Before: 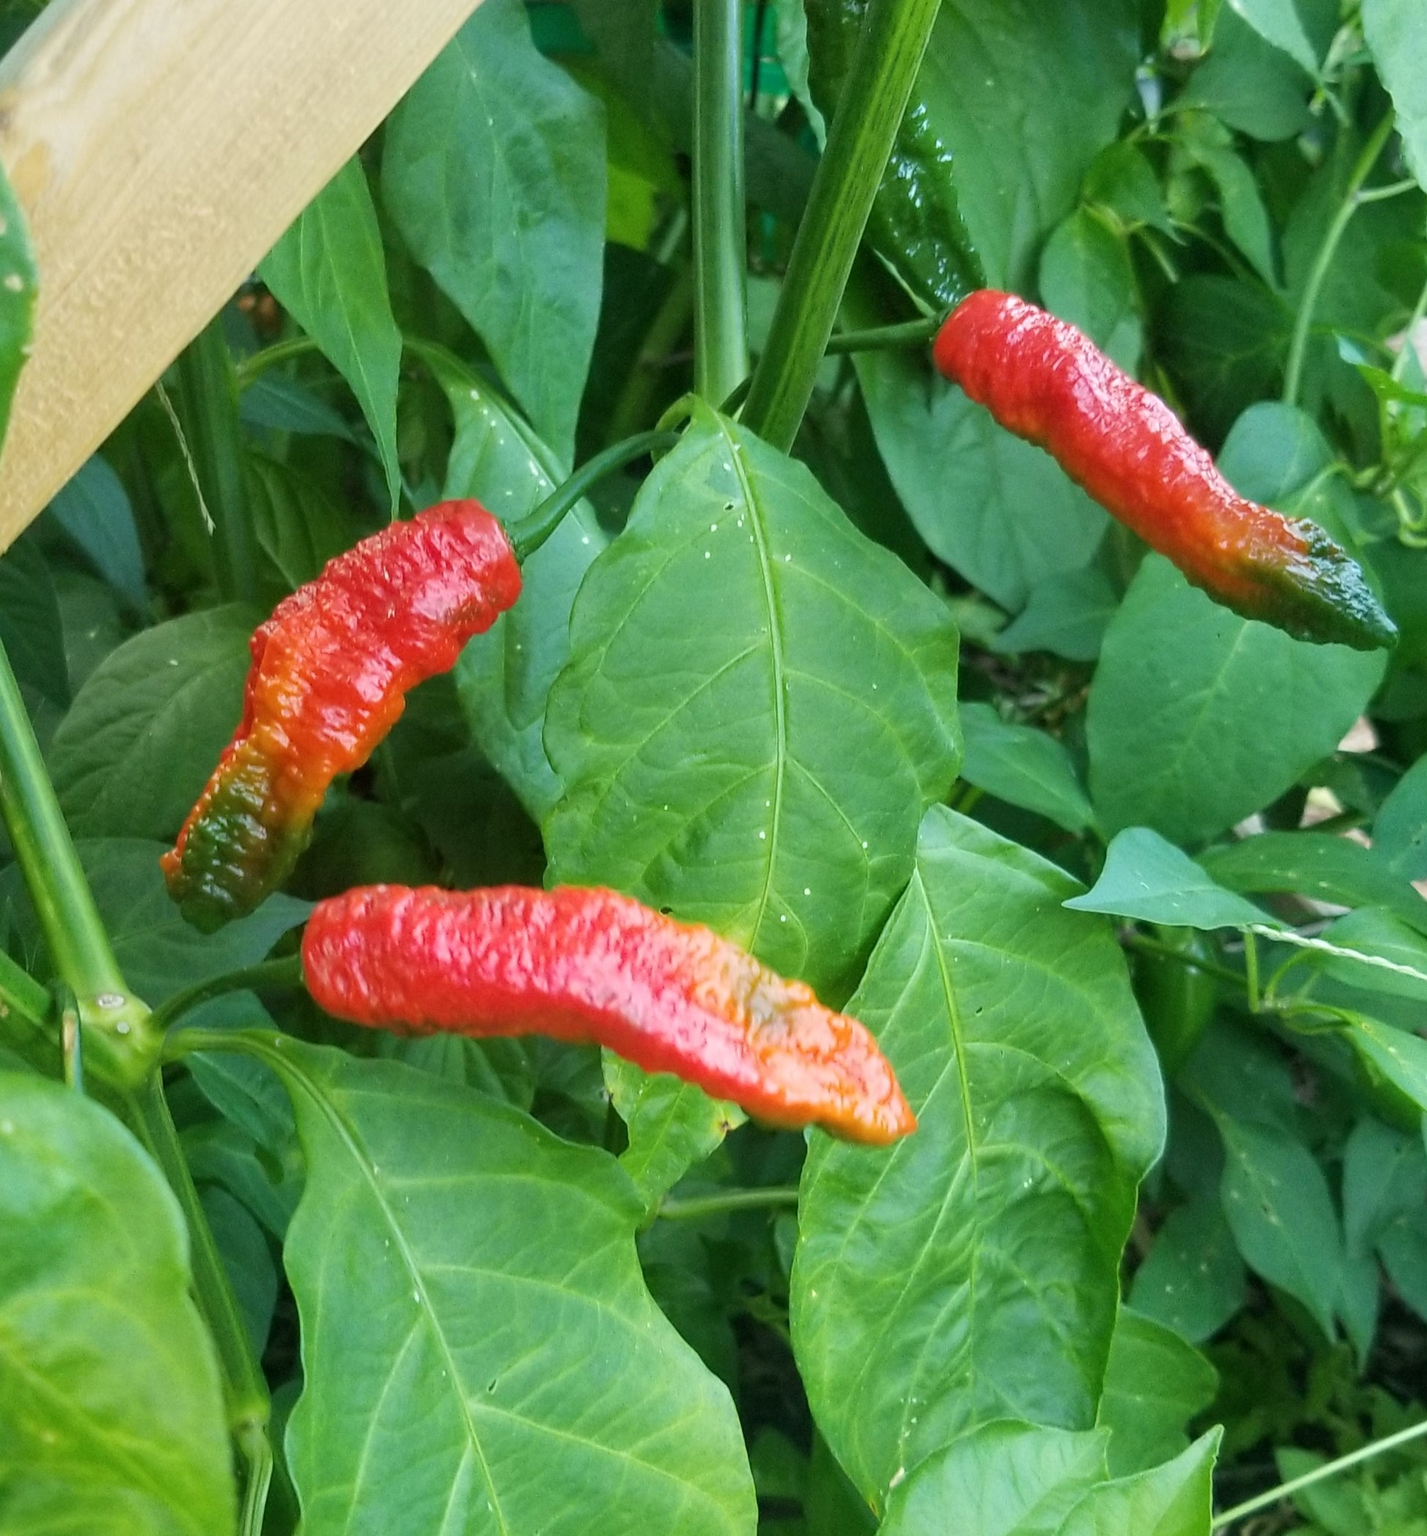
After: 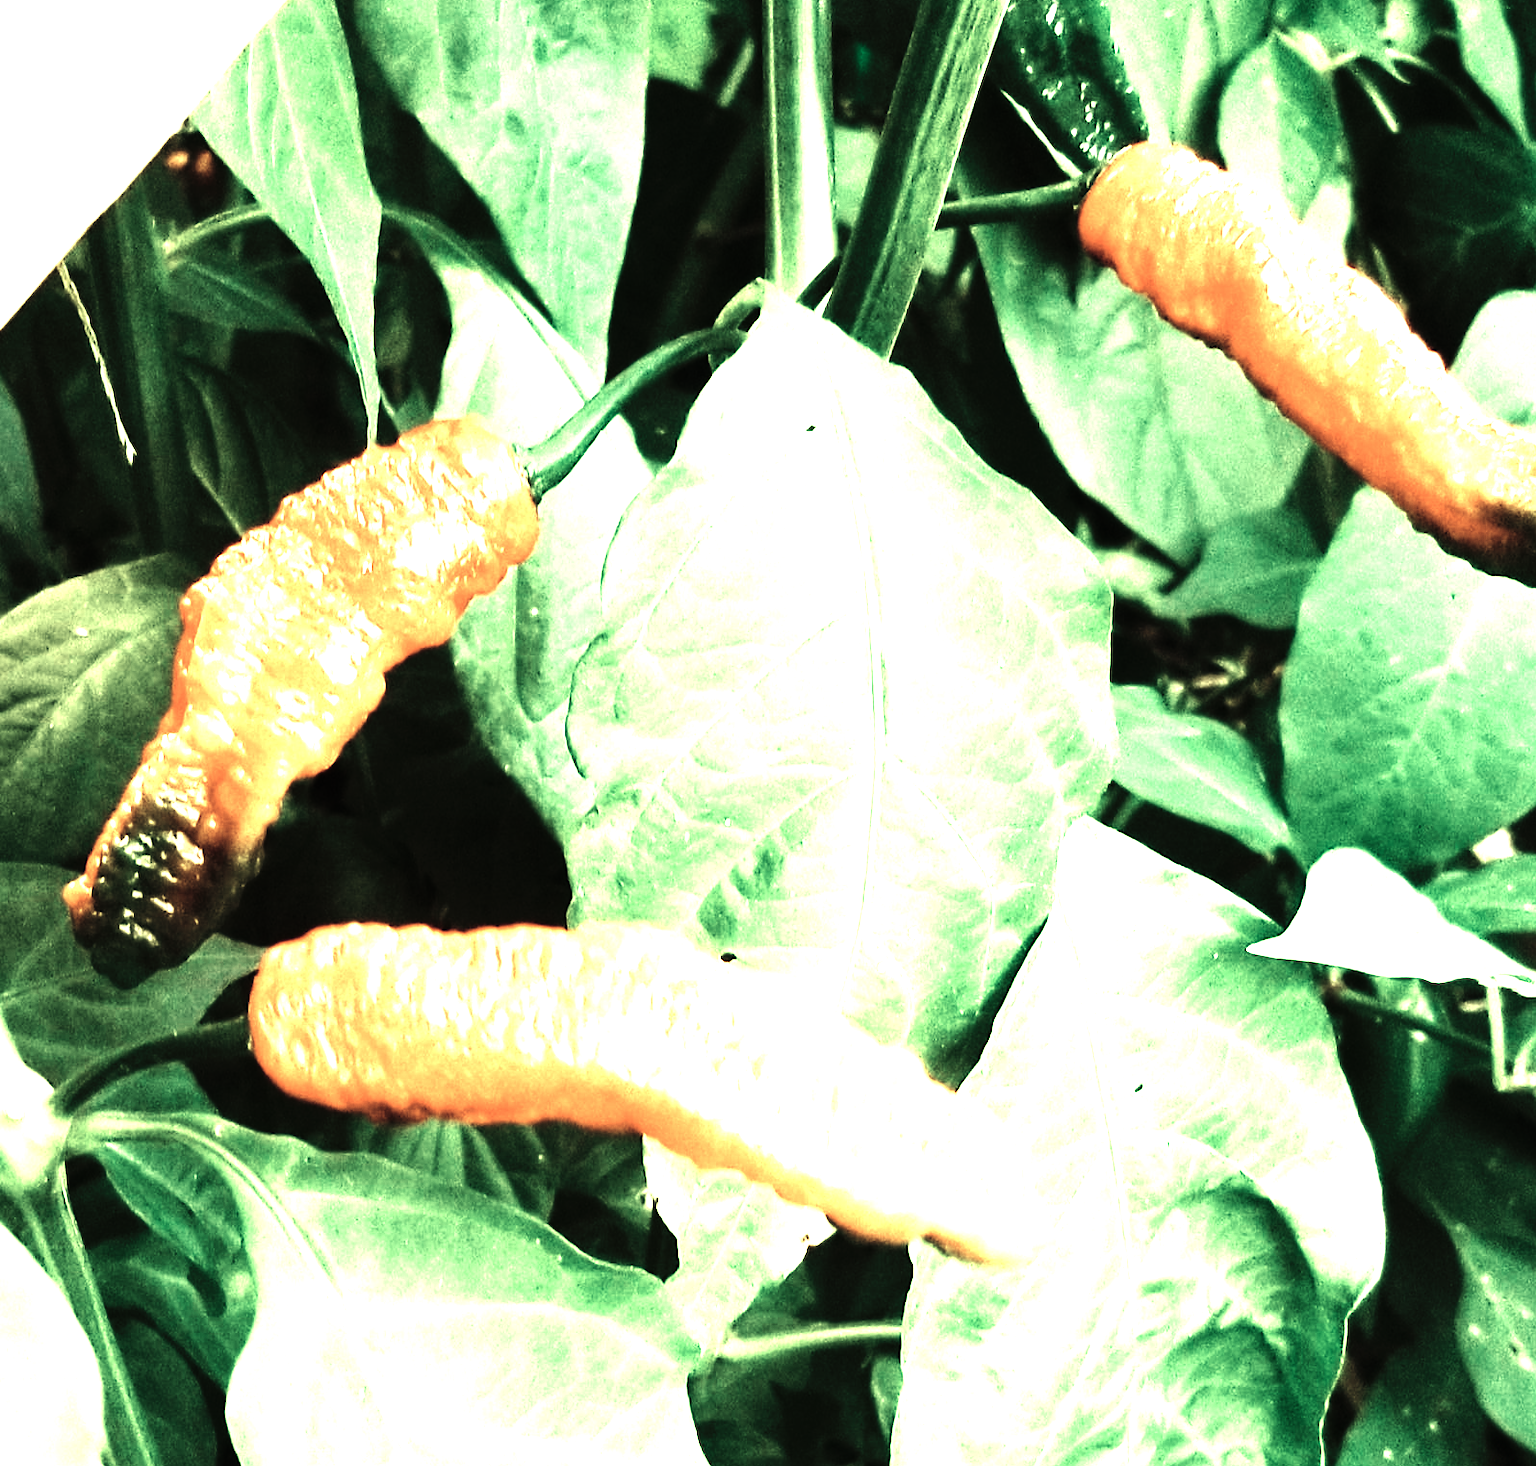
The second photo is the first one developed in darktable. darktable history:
tone curve: curves: ch0 [(0, 0) (0.003, 0.005) (0.011, 0.008) (0.025, 0.01) (0.044, 0.014) (0.069, 0.017) (0.1, 0.022) (0.136, 0.028) (0.177, 0.037) (0.224, 0.049) (0.277, 0.091) (0.335, 0.168) (0.399, 0.292) (0.468, 0.463) (0.543, 0.637) (0.623, 0.792) (0.709, 0.903) (0.801, 0.963) (0.898, 0.985) (1, 1)], preserve colors none
crop: left 7.856%, top 11.836%, right 10.12%, bottom 15.387%
white balance: red 1.467, blue 0.684
color zones: curves: ch0 [(0.25, 0.667) (0.758, 0.368)]; ch1 [(0.215, 0.245) (0.761, 0.373)]; ch2 [(0.247, 0.554) (0.761, 0.436)]
